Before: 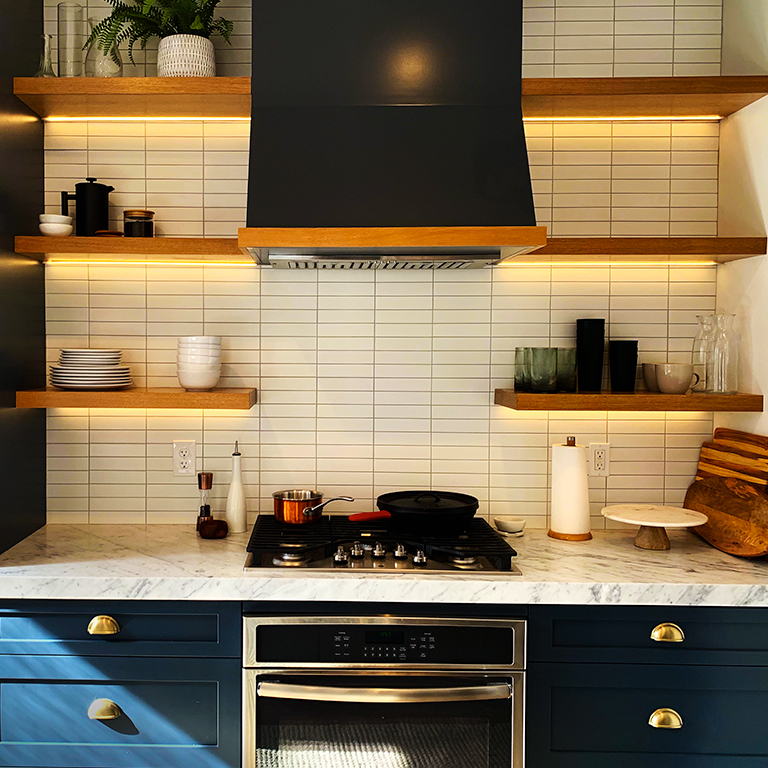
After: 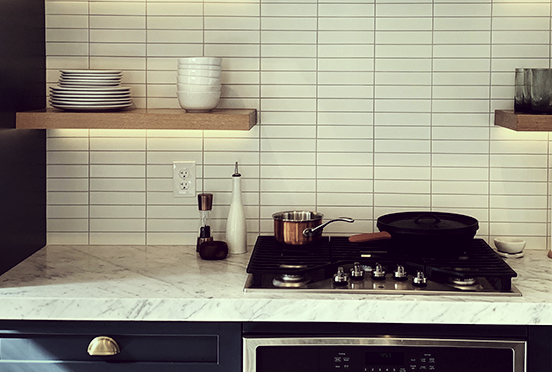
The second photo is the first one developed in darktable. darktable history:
color correction: highlights a* -20.34, highlights b* 20.79, shadows a* 19.53, shadows b* -19.99, saturation 0.397
crop: top 36.329%, right 28.036%, bottom 15.168%
